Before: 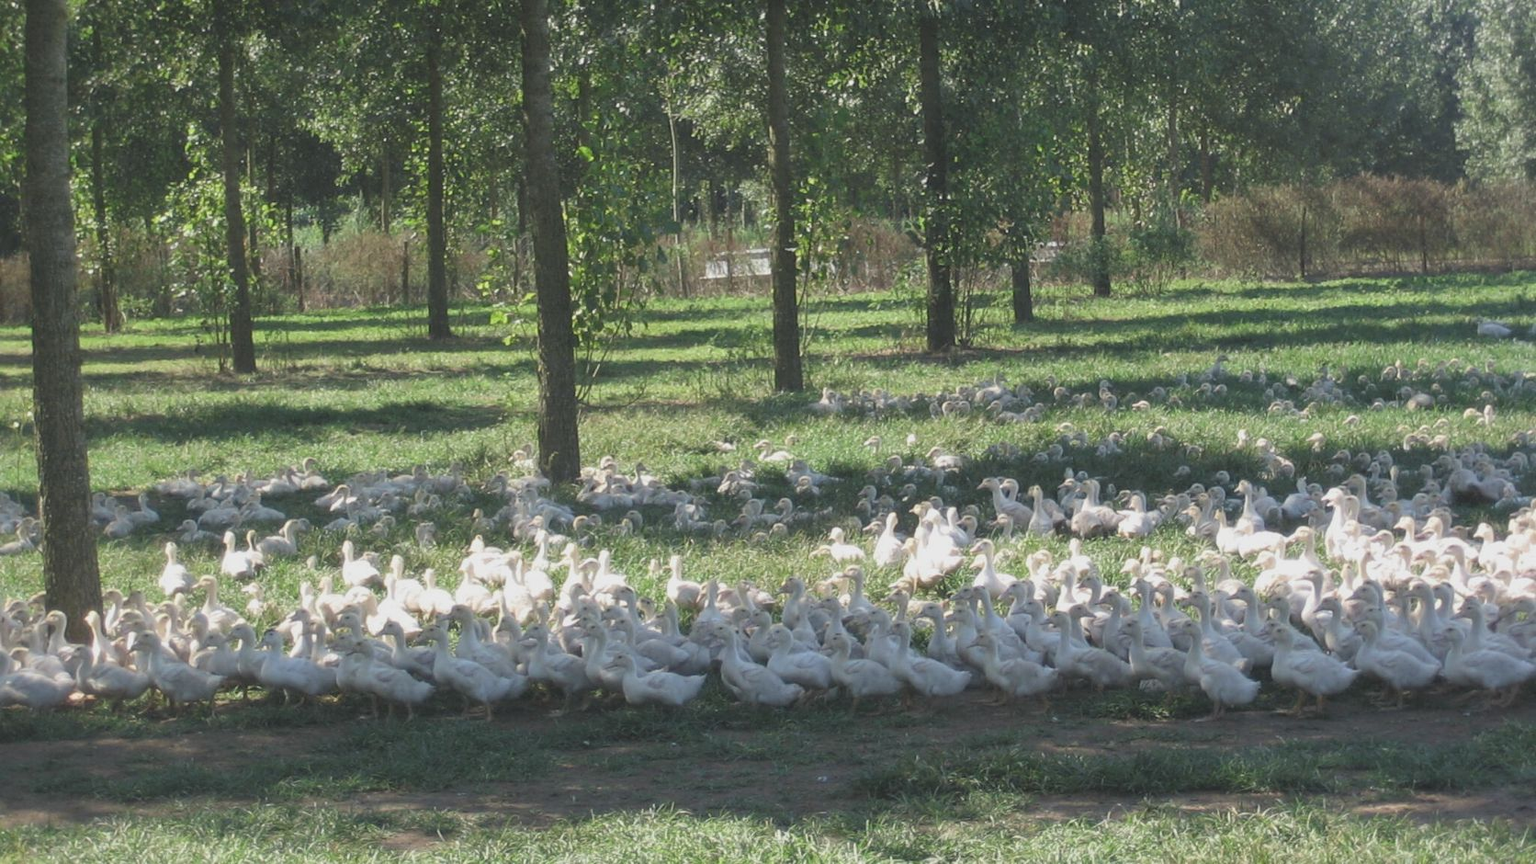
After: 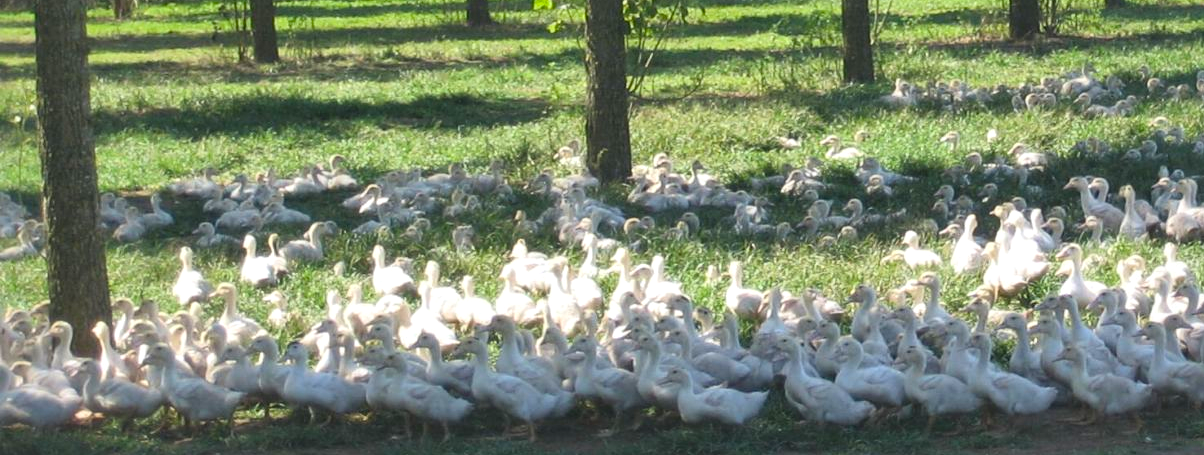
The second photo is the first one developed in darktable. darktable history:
color balance rgb: perceptual saturation grading › global saturation 30%, global vibrance 20%
white balance: red 1, blue 1
levels: levels [0, 0.476, 0.951]
crop: top 36.498%, right 27.964%, bottom 14.995%
local contrast: mode bilateral grid, contrast 25, coarseness 60, detail 151%, midtone range 0.2
